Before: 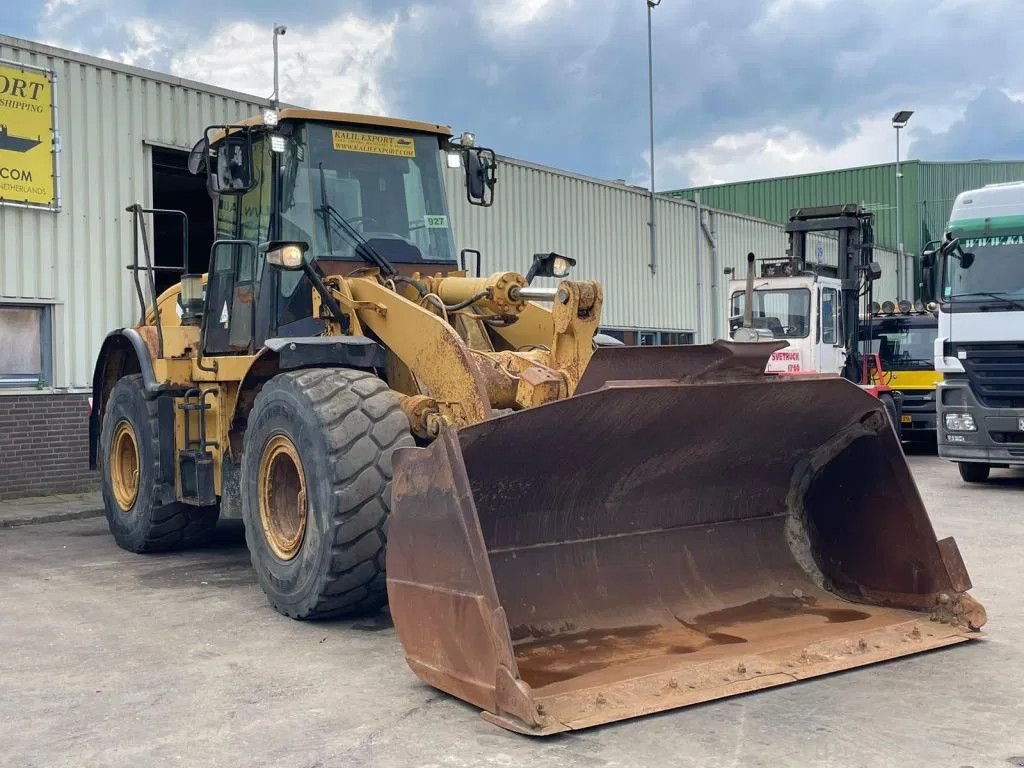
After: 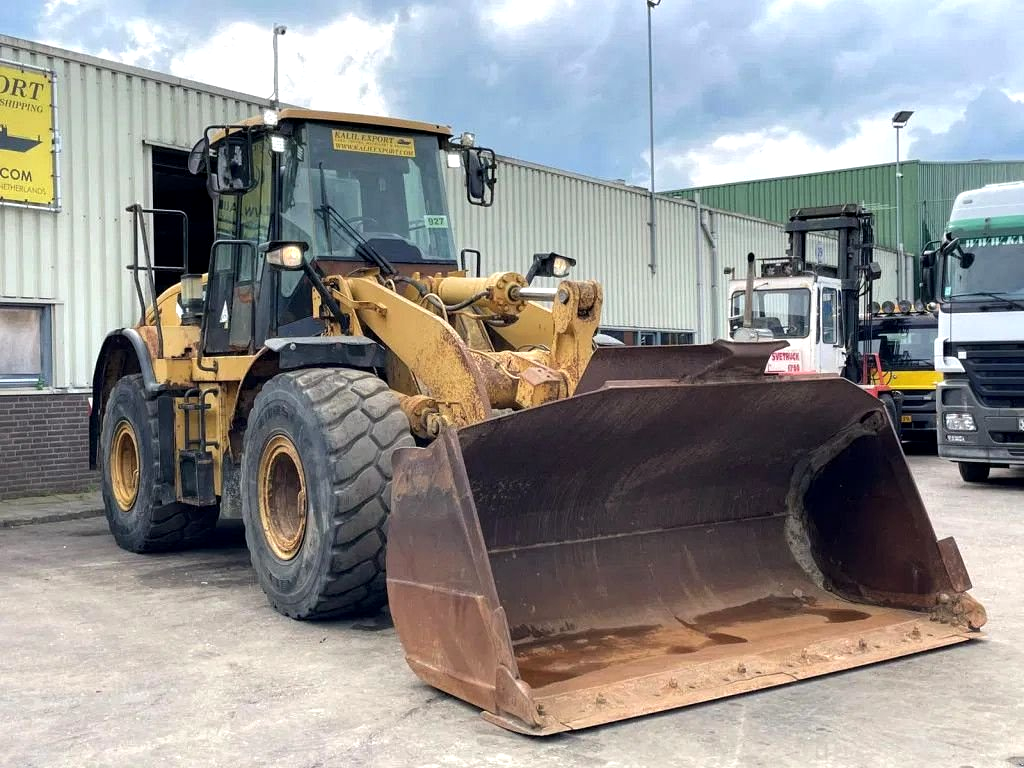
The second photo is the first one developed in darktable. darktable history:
tone equalizer: -8 EV -0.399 EV, -7 EV -0.396 EV, -6 EV -0.296 EV, -5 EV -0.195 EV, -3 EV 0.215 EV, -2 EV 0.341 EV, -1 EV 0.399 EV, +0 EV 0.388 EV, mask exposure compensation -0.512 EV
local contrast: highlights 101%, shadows 103%, detail 120%, midtone range 0.2
